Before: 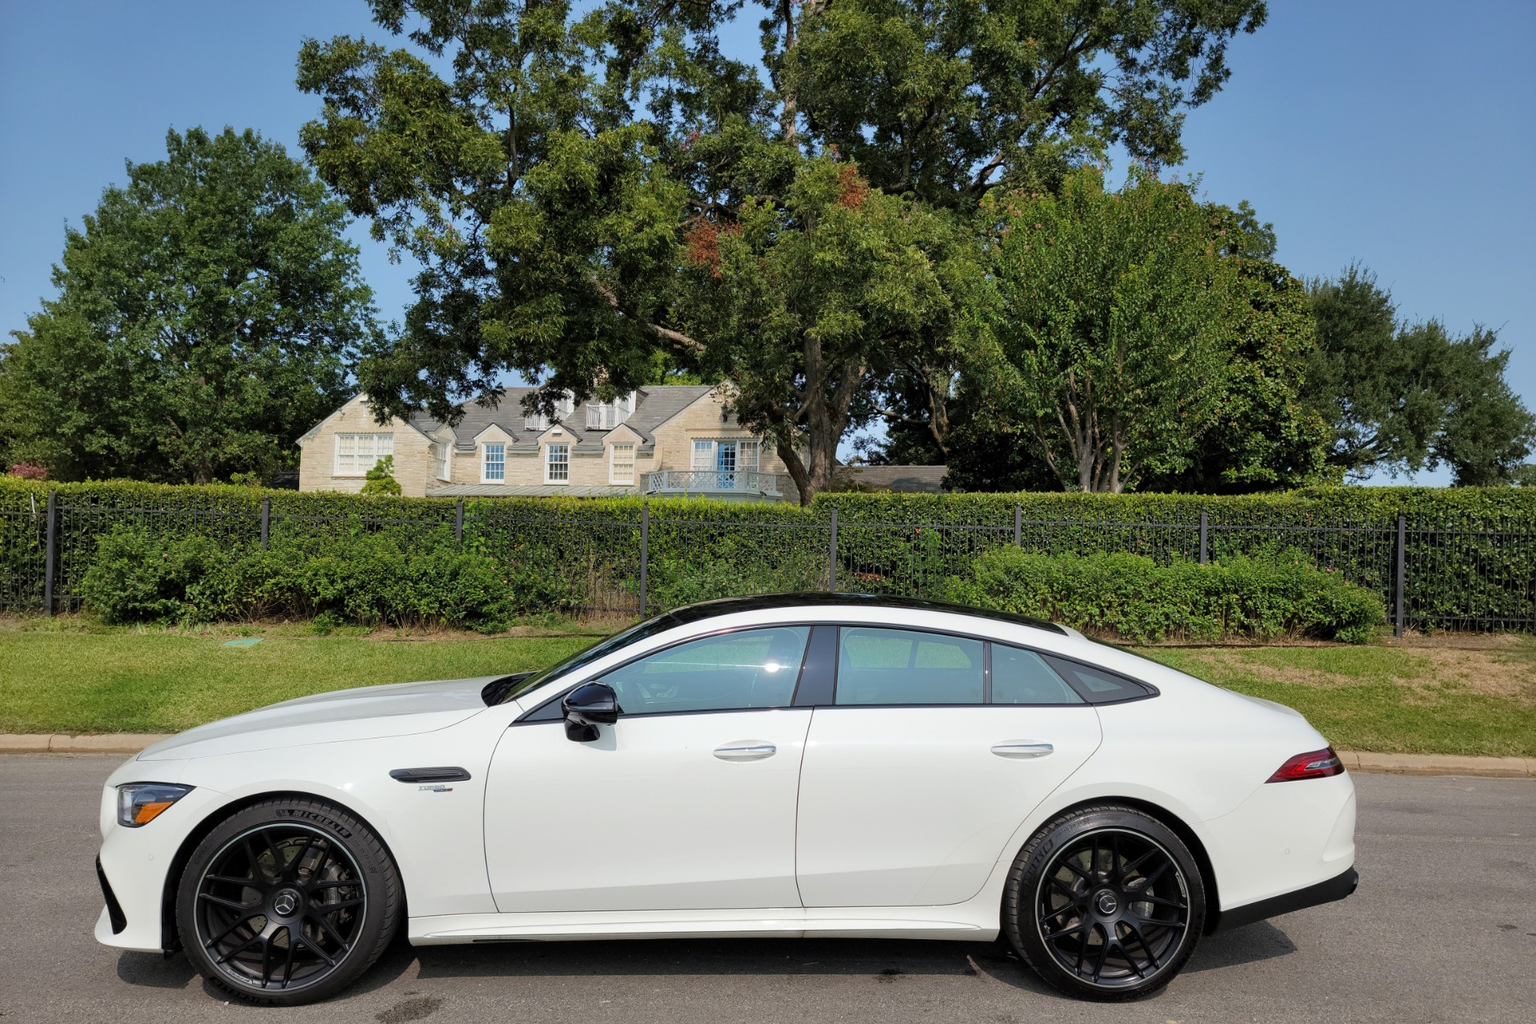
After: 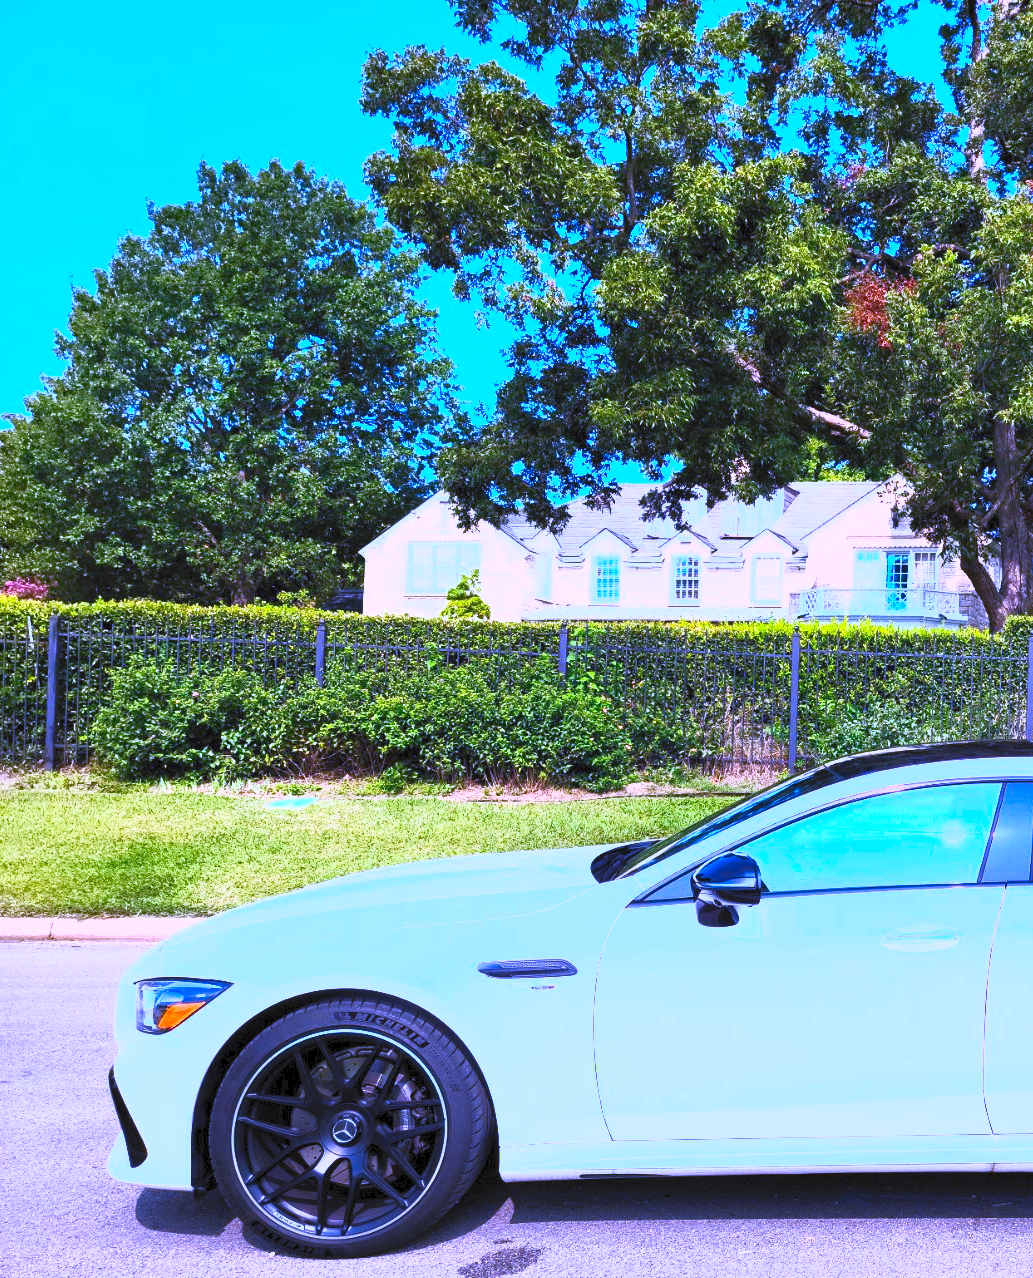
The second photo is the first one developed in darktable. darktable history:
contrast brightness saturation: contrast 1, brightness 1, saturation 1
crop: left 0.587%, right 45.588%, bottom 0.086%
white balance: red 0.98, blue 1.61
